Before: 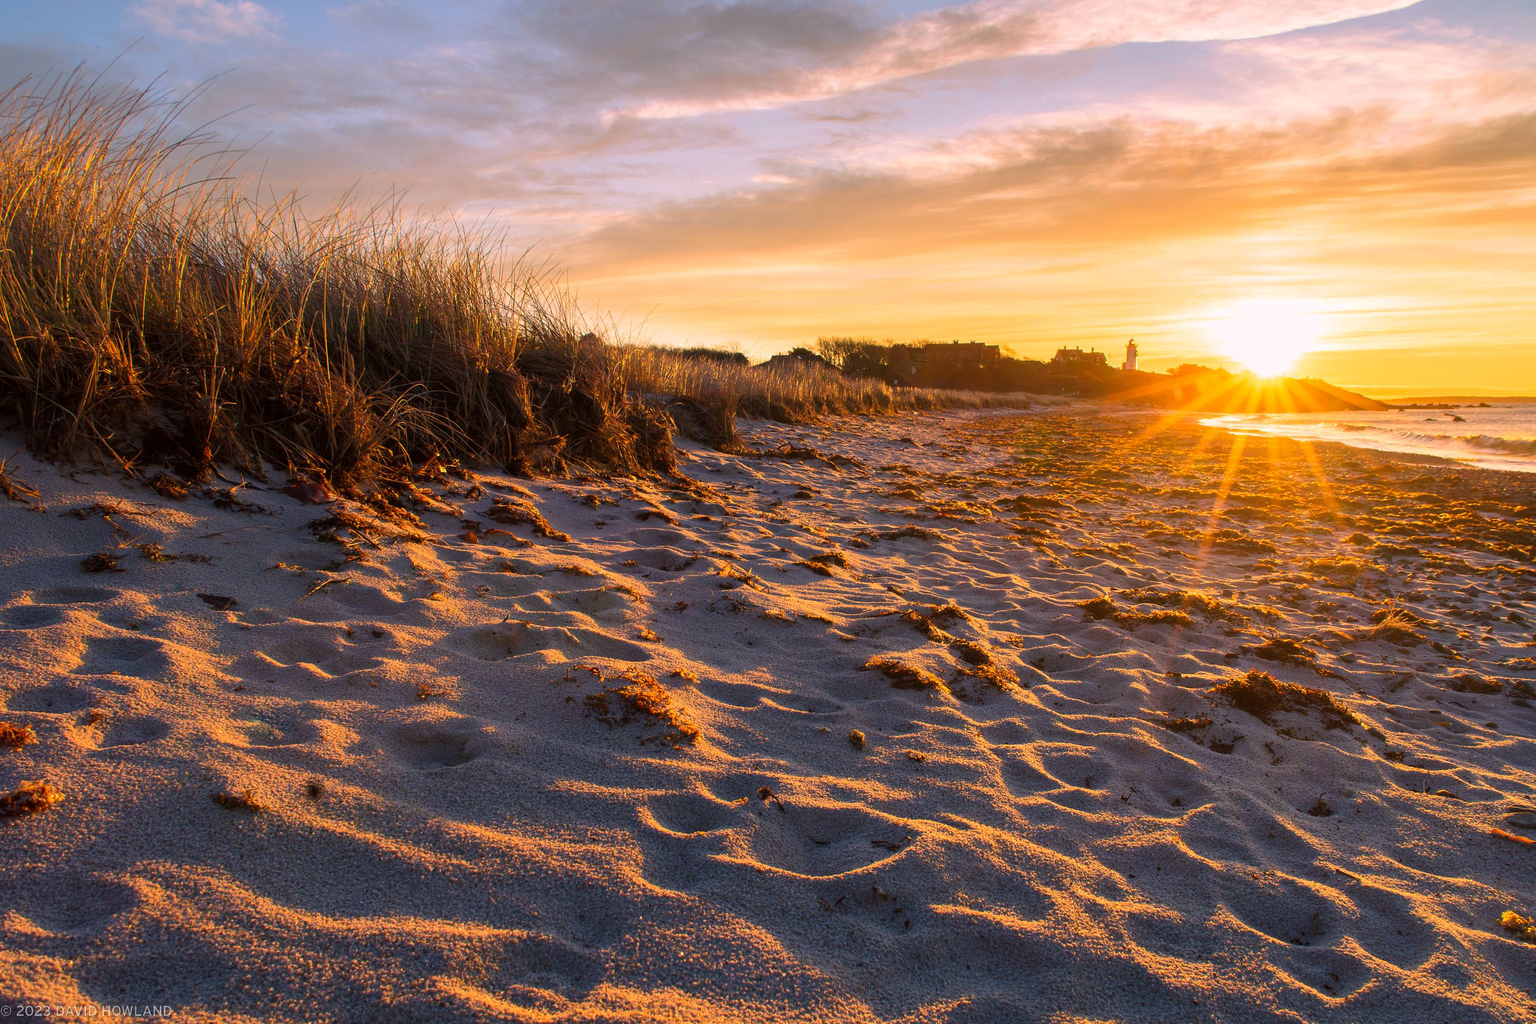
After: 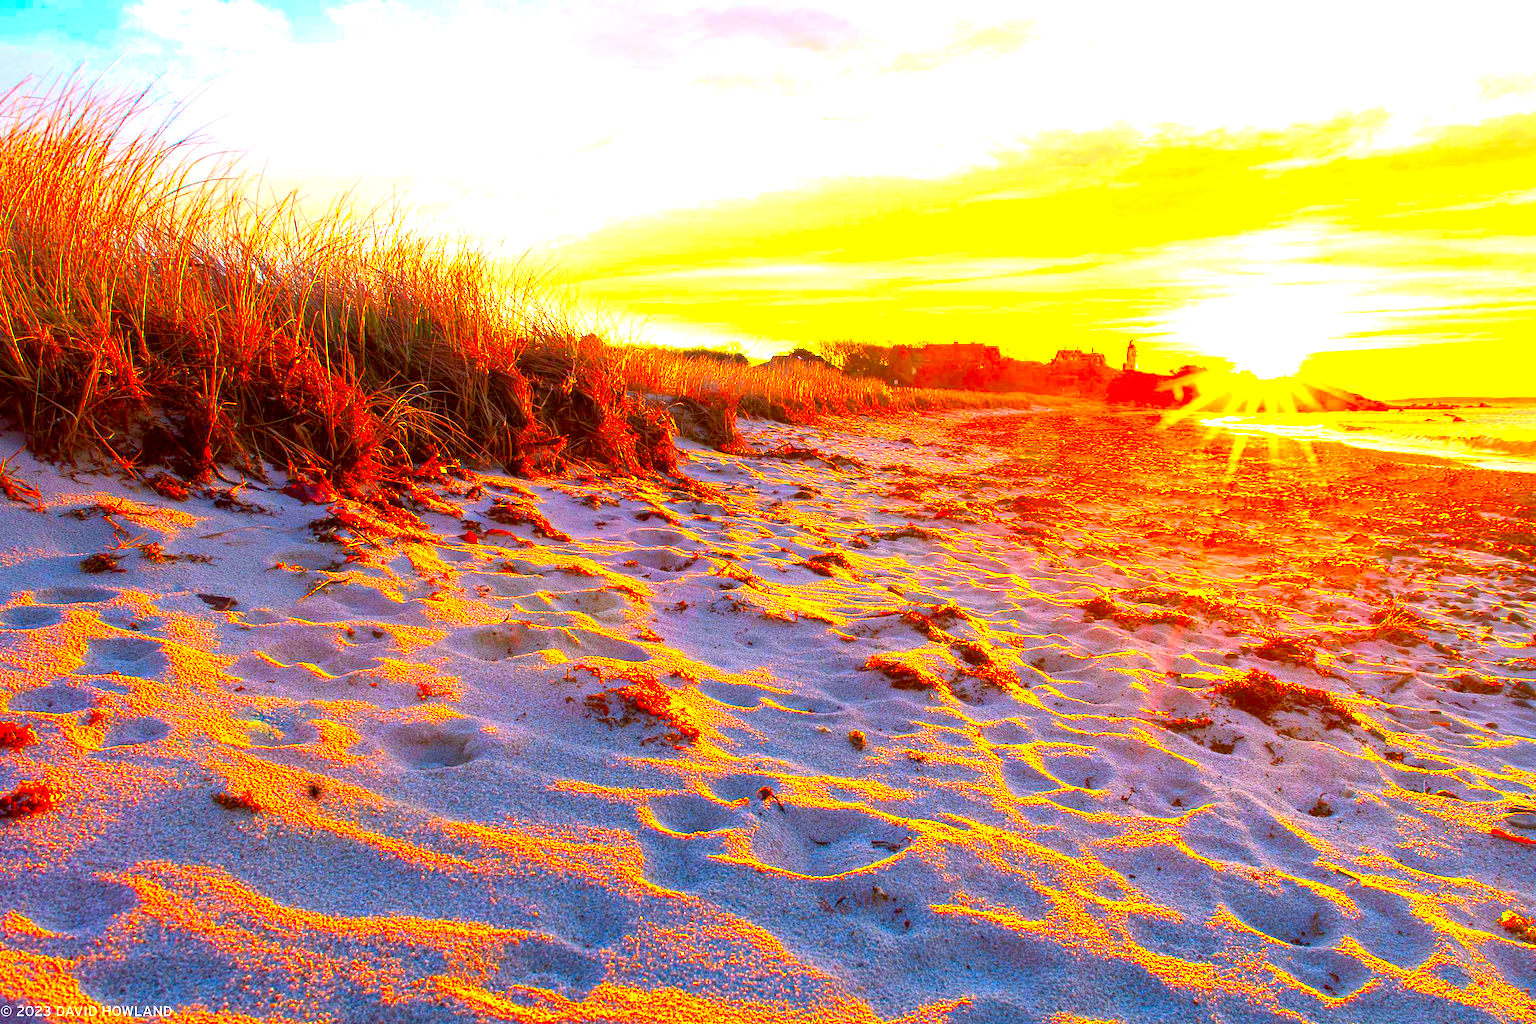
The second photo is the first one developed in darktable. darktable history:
exposure: black level correction 0.001, exposure 2 EV, compensate highlight preservation false
color correction: saturation 2.15
